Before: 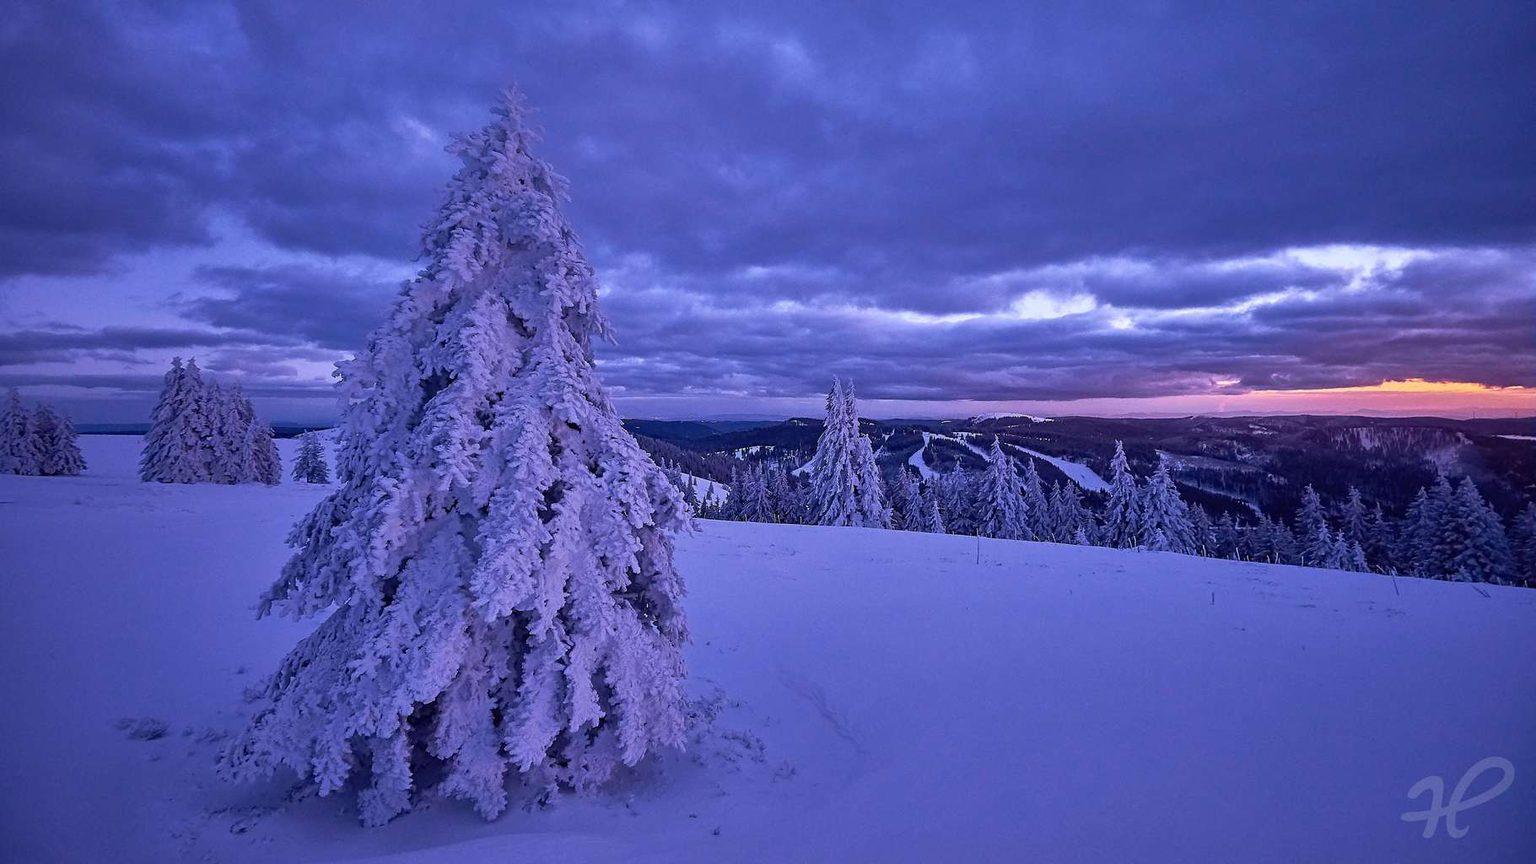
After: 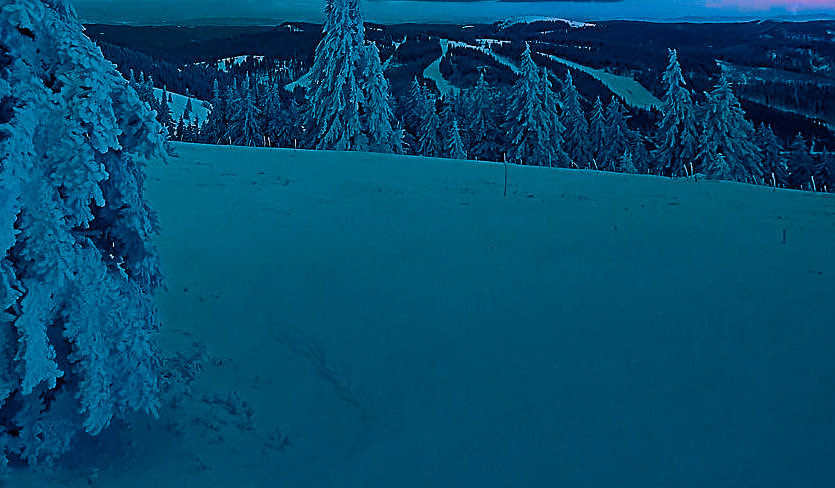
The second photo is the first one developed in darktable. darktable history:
exposure: exposure -0.292 EV, compensate highlight preservation false
sharpen: on, module defaults
levels: mode automatic
crop: left 35.925%, top 46.204%, right 18.189%, bottom 6.134%
contrast brightness saturation: contrast 0.273
tone equalizer: -8 EV -0.039 EV, -7 EV 0.011 EV, -6 EV -0.007 EV, -5 EV 0.004 EV, -4 EV -0.038 EV, -3 EV -0.232 EV, -2 EV -0.642 EV, -1 EV -1 EV, +0 EV -0.999 EV, edges refinement/feathering 500, mask exposure compensation -1.57 EV, preserve details no
color zones: curves: ch0 [(0.254, 0.492) (0.724, 0.62)]; ch1 [(0.25, 0.528) (0.719, 0.796)]; ch2 [(0, 0.472) (0.25, 0.5) (0.73, 0.184)]
color balance rgb: highlights gain › chroma 2.02%, highlights gain › hue 72.68°, perceptual saturation grading › global saturation 29.697%, global vibrance 35.197%, contrast 9.729%
